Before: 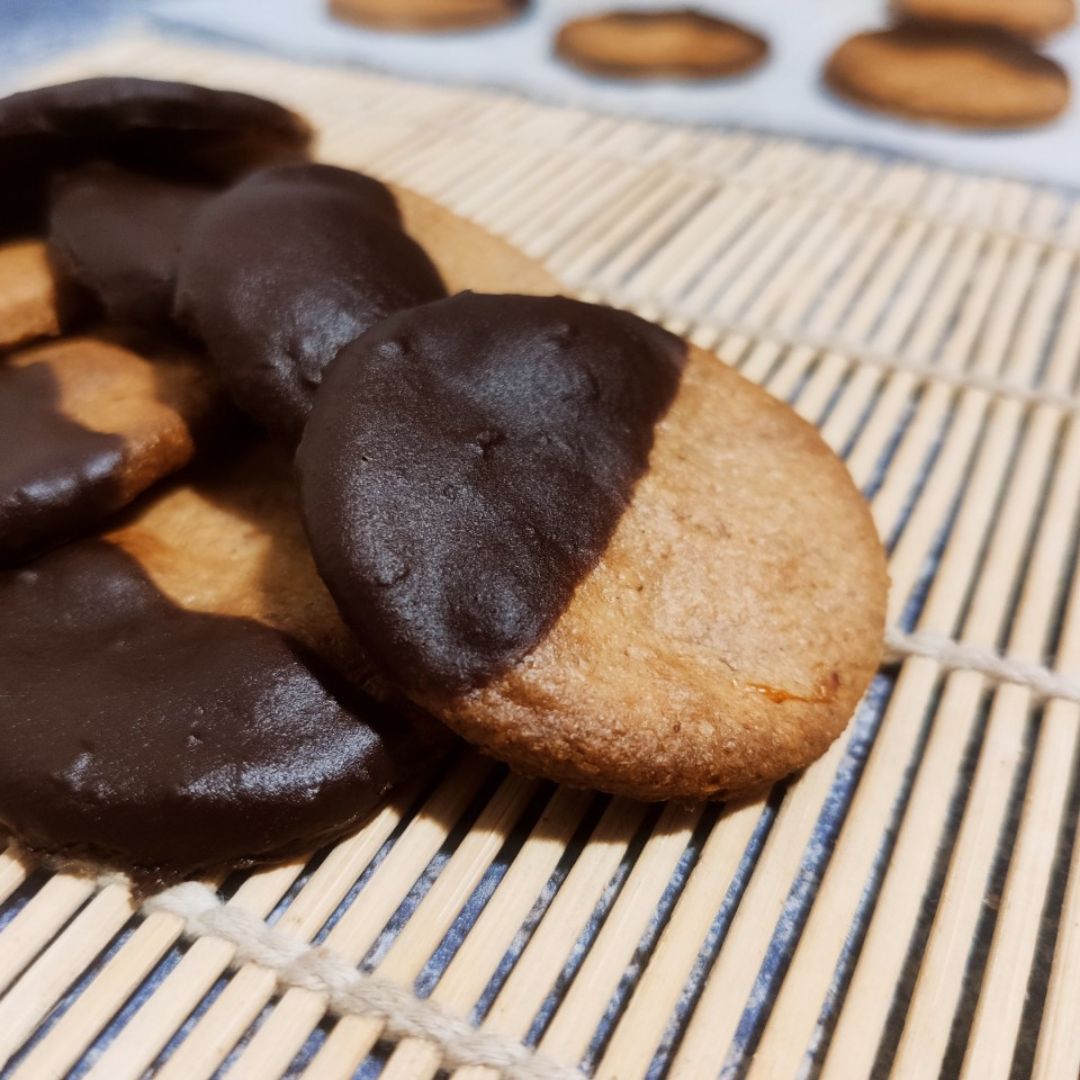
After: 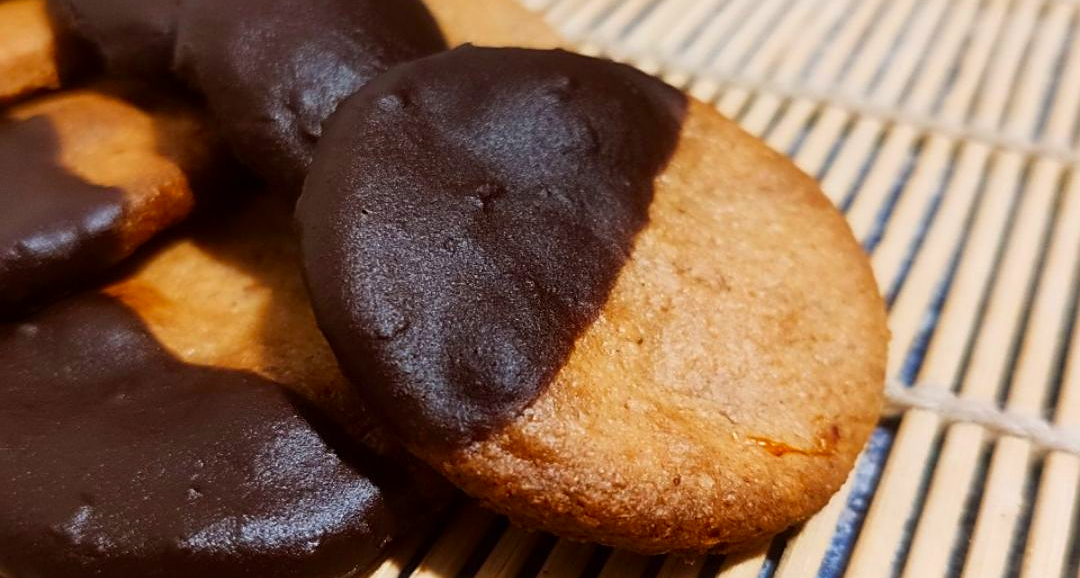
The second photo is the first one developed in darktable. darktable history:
crop and rotate: top 23.043%, bottom 23.437%
color zones: curves: ch0 [(0, 0.613) (0.01, 0.613) (0.245, 0.448) (0.498, 0.529) (0.642, 0.665) (0.879, 0.777) (0.99, 0.613)]; ch1 [(0, 0) (0.143, 0) (0.286, 0) (0.429, 0) (0.571, 0) (0.714, 0) (0.857, 0)], mix -138.01%
sharpen: on, module defaults
